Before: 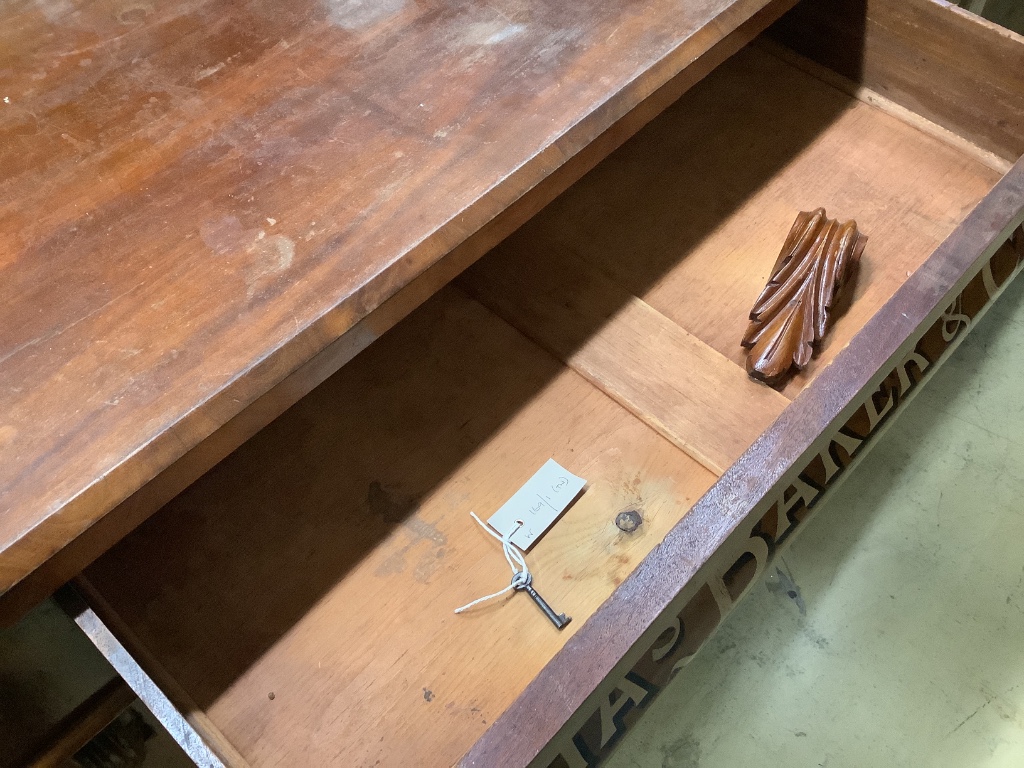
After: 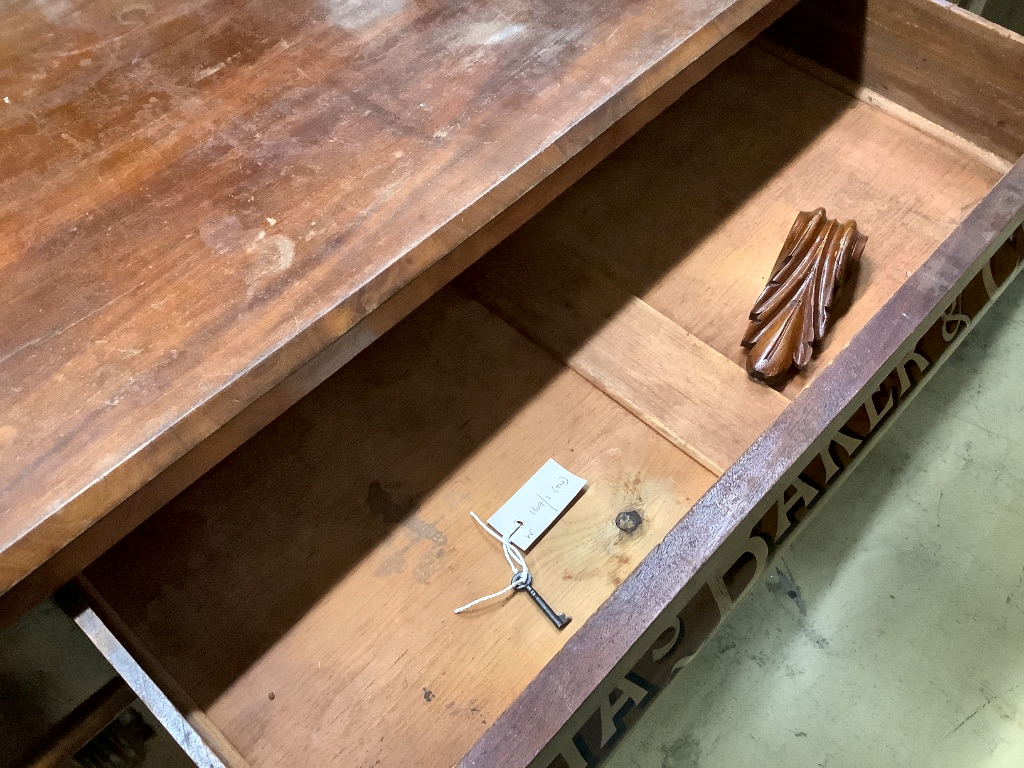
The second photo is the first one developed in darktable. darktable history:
local contrast: mode bilateral grid, contrast 25, coarseness 47, detail 151%, midtone range 0.2
